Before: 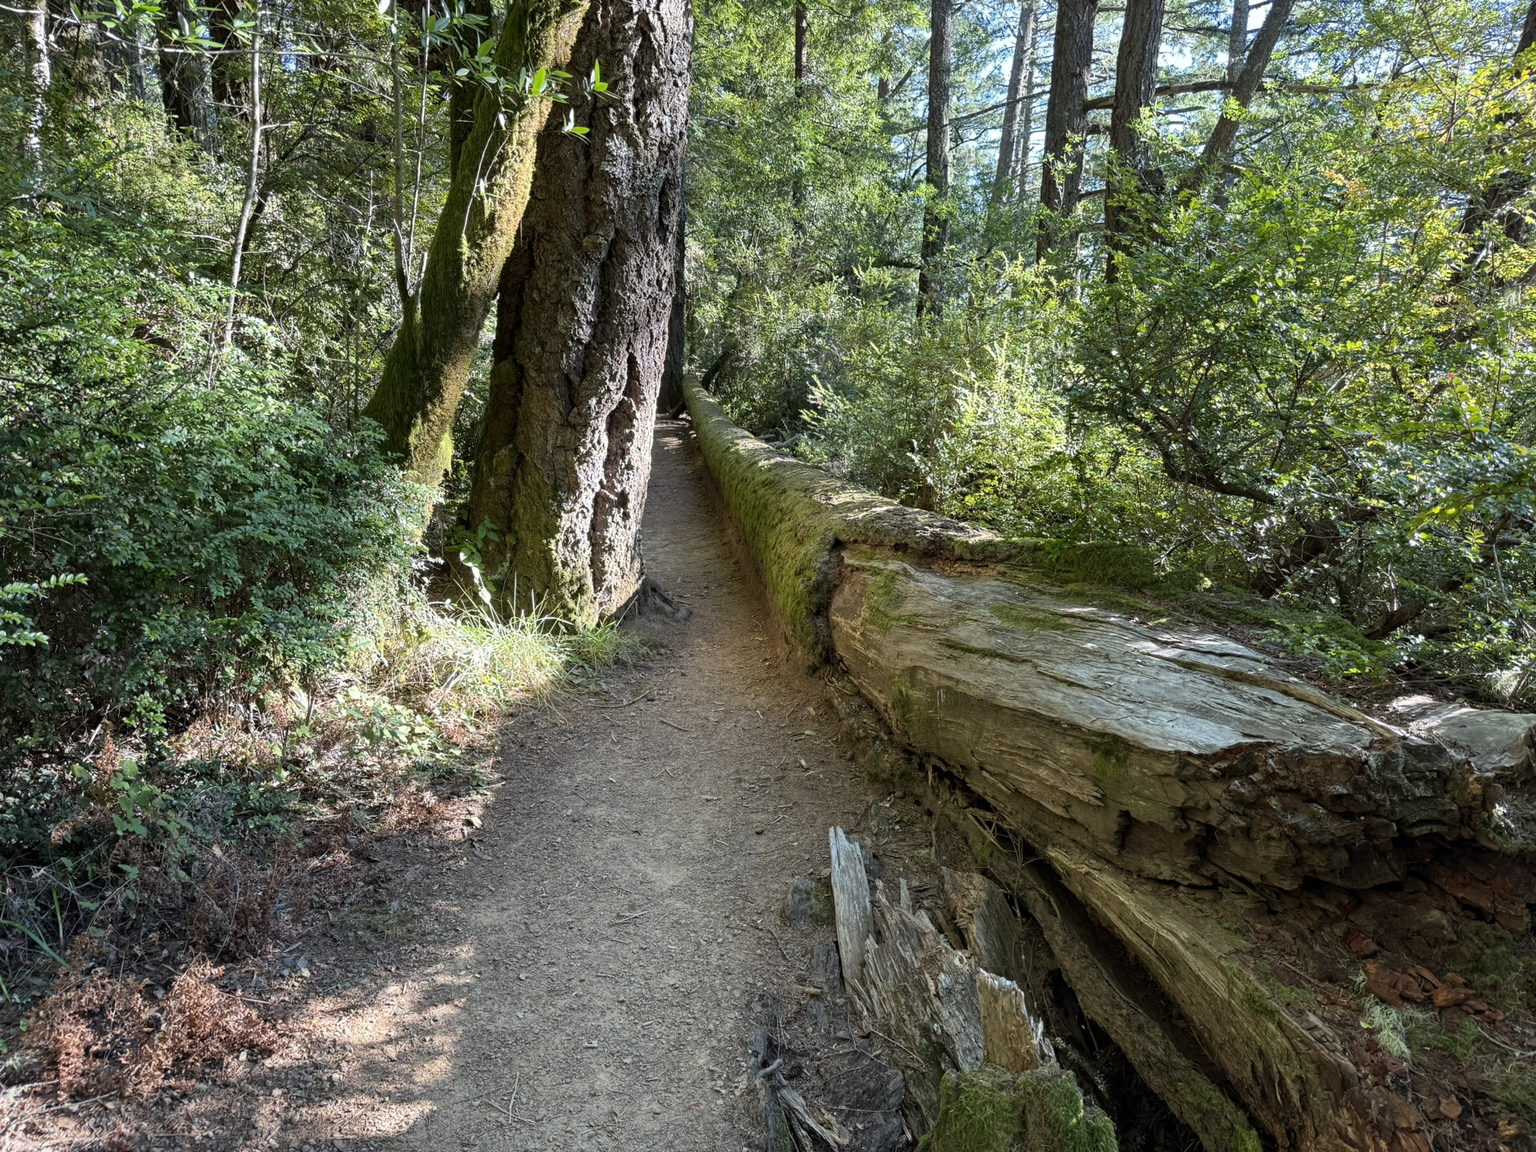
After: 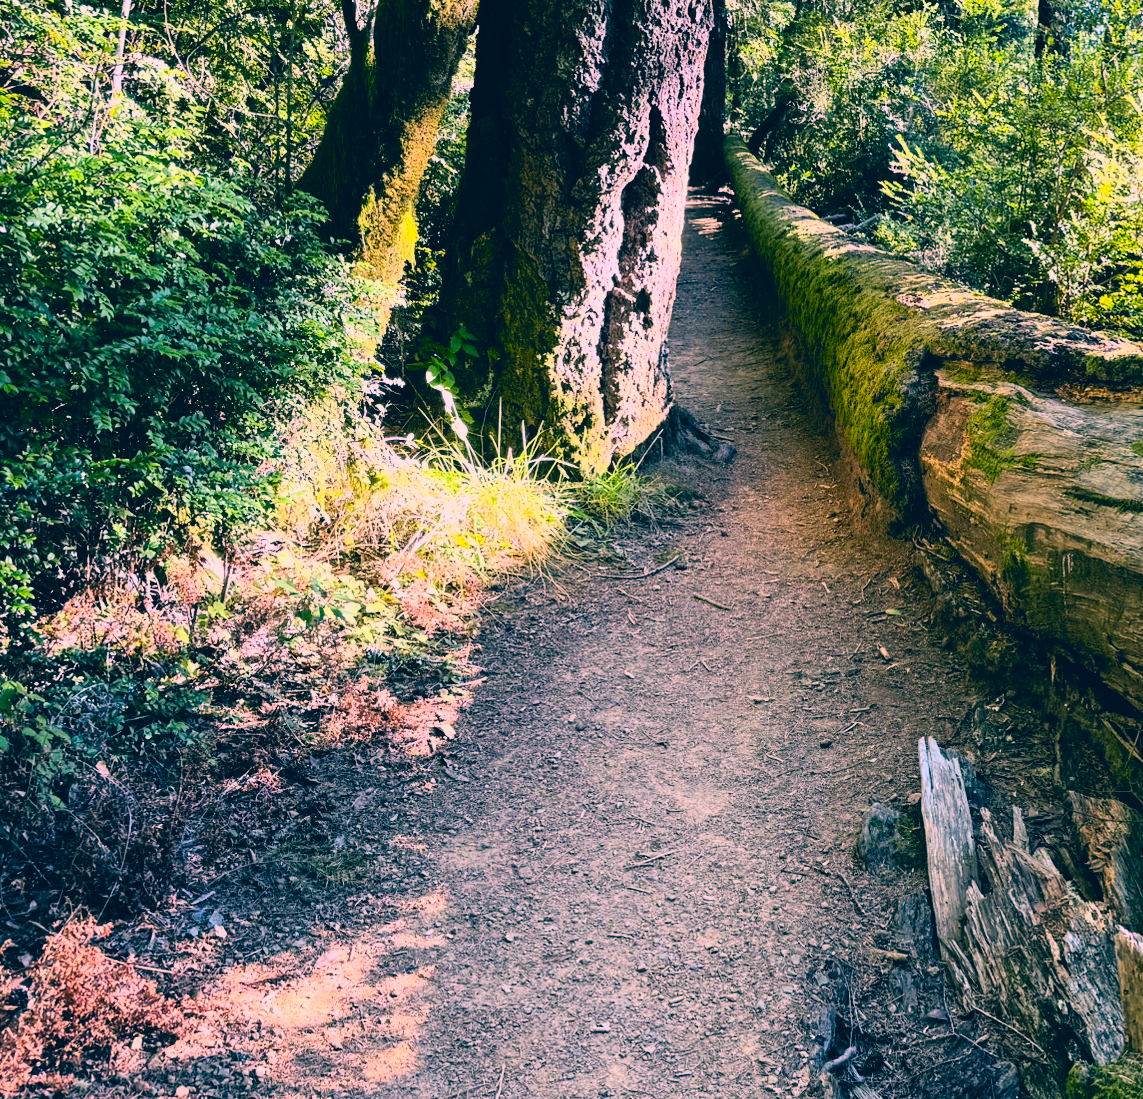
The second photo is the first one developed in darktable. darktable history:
contrast brightness saturation: contrast 0.195, brightness 0.159, saturation 0.218
crop: left 9.177%, top 23.804%, right 34.99%, bottom 4.631%
filmic rgb: black relative exposure -8.02 EV, white relative exposure 4.05 EV, hardness 4.11, contrast 1.372, color science v6 (2022)
color correction: highlights a* 17.33, highlights b* 0.237, shadows a* -15.36, shadows b* -14.35, saturation 1.5
color calibration: x 0.343, y 0.357, temperature 5120.46 K
